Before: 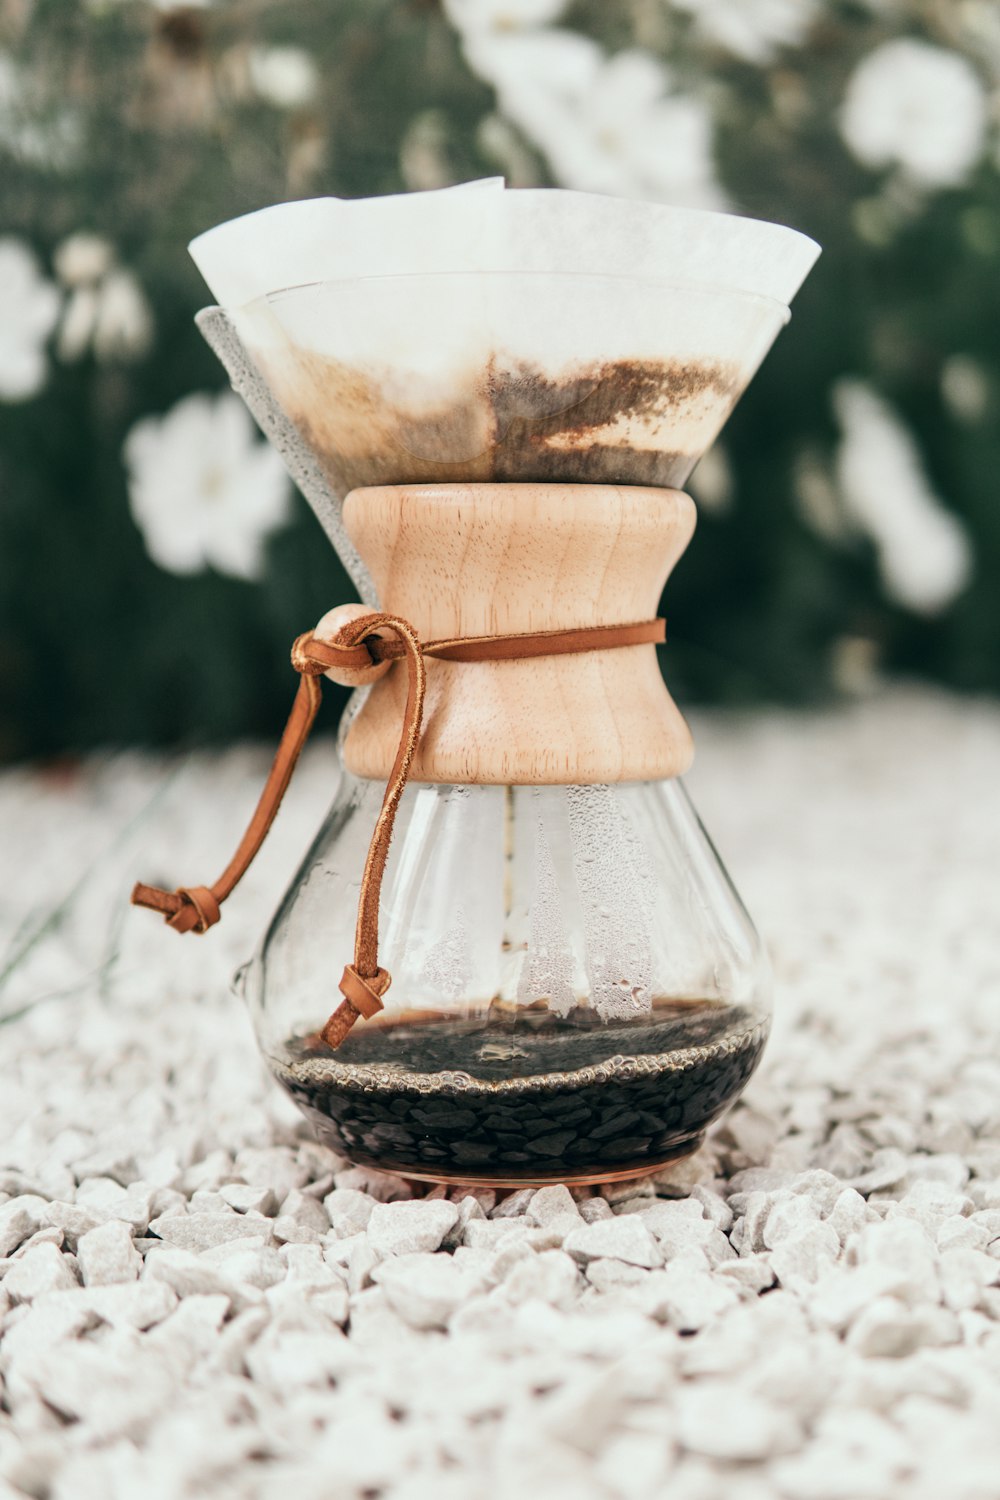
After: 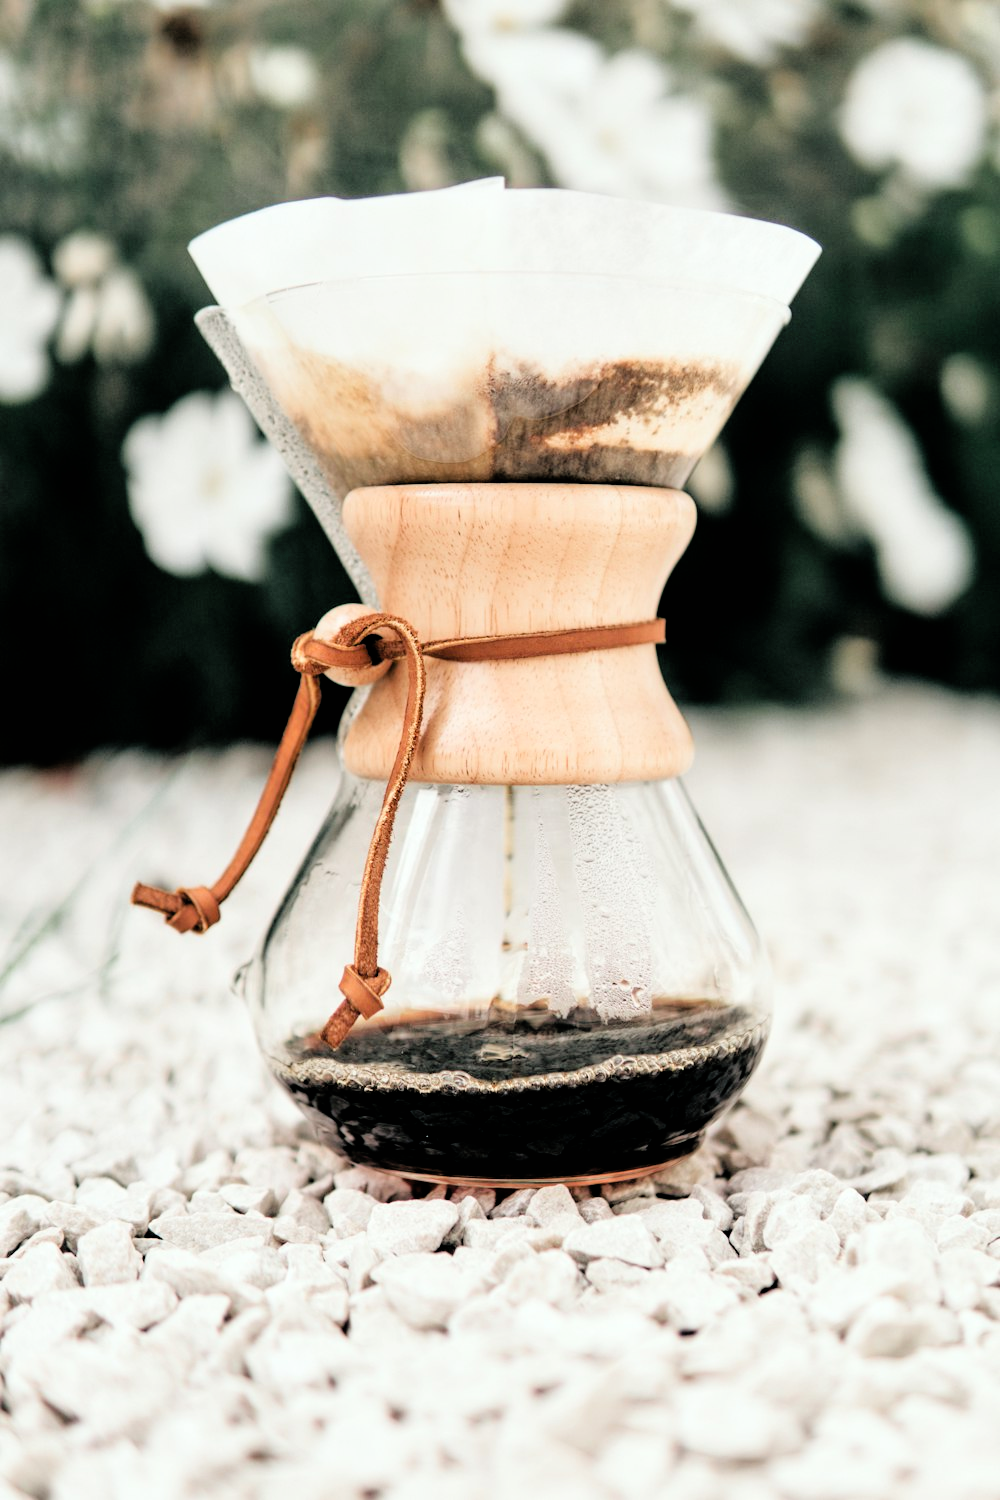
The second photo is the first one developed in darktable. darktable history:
levels: levels [0, 0.435, 0.917]
filmic rgb: black relative exposure -3.9 EV, white relative exposure 3.16 EV, hardness 2.87
tone equalizer: mask exposure compensation -0.492 EV
